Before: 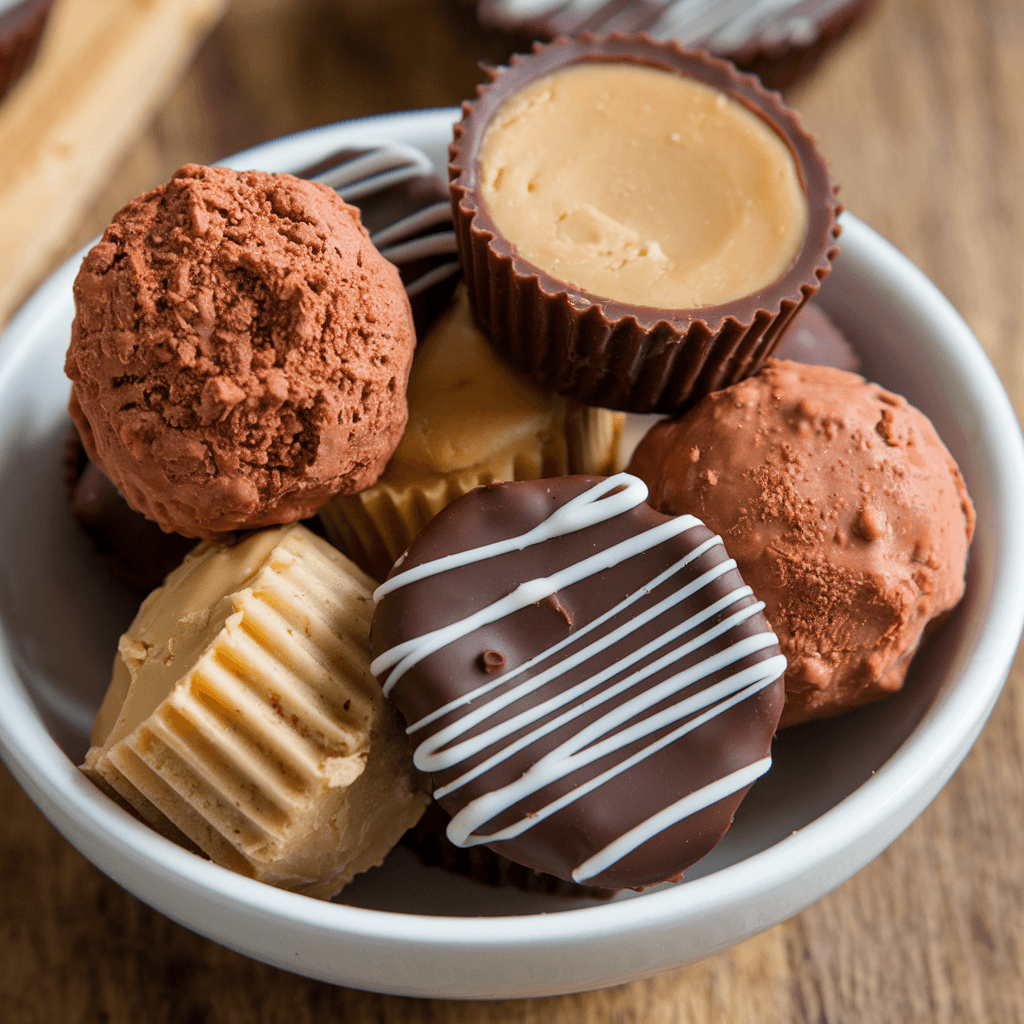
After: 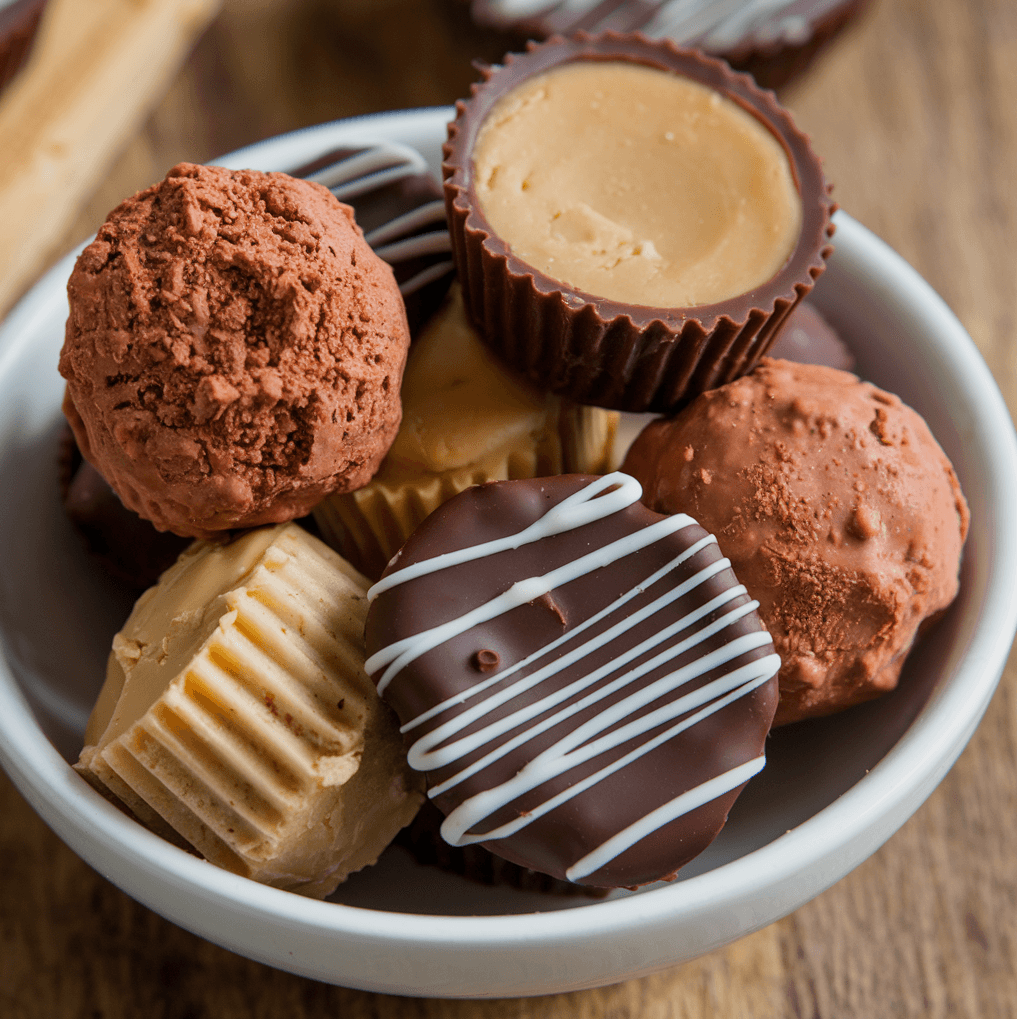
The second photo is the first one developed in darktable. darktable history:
exposure: exposure -0.21 EV, compensate highlight preservation false
crop and rotate: left 0.614%, top 0.179%, bottom 0.309%
